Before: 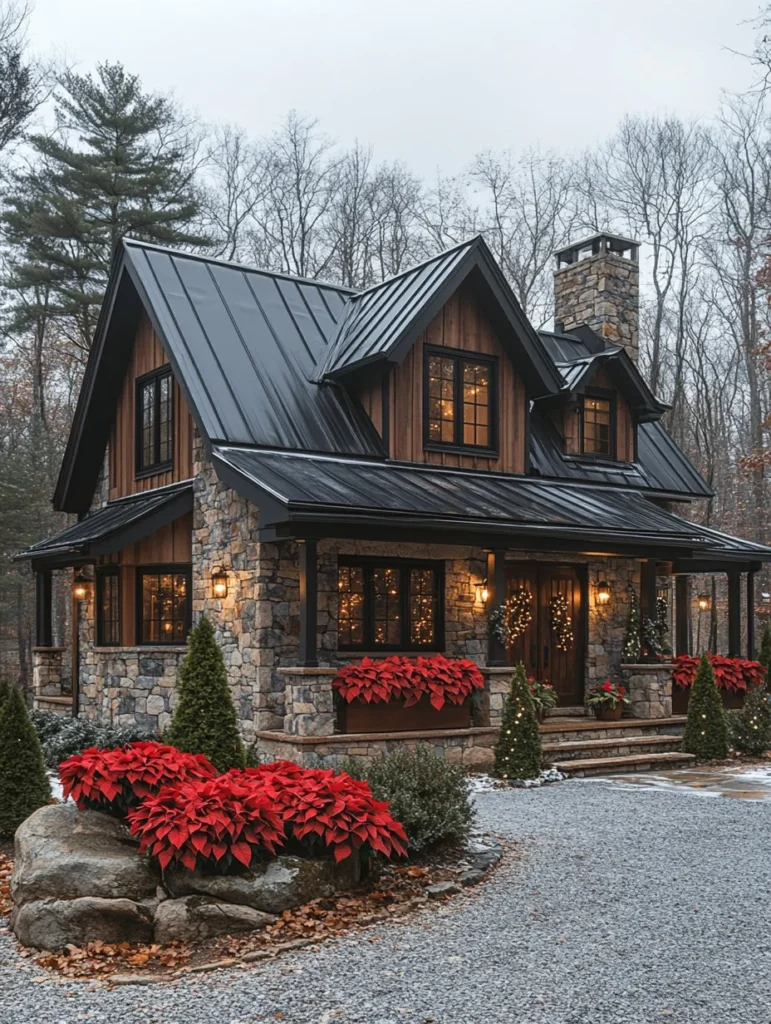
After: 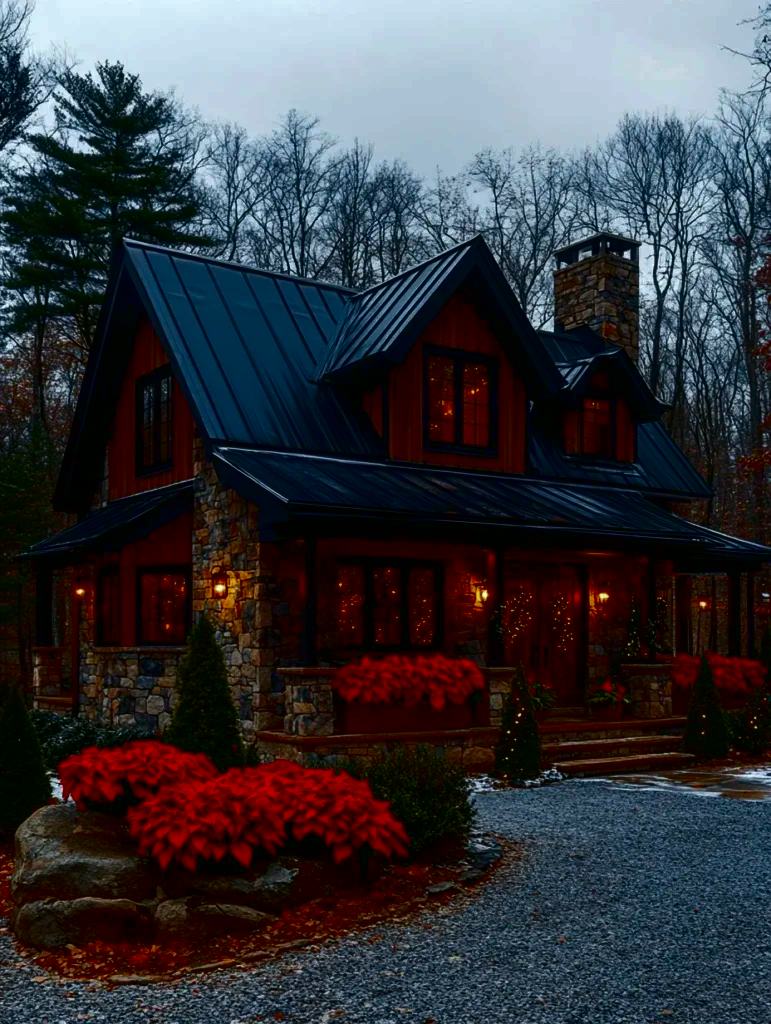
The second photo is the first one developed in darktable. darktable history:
contrast brightness saturation: brightness -1, saturation 1
white balance: red 0.986, blue 1.01
